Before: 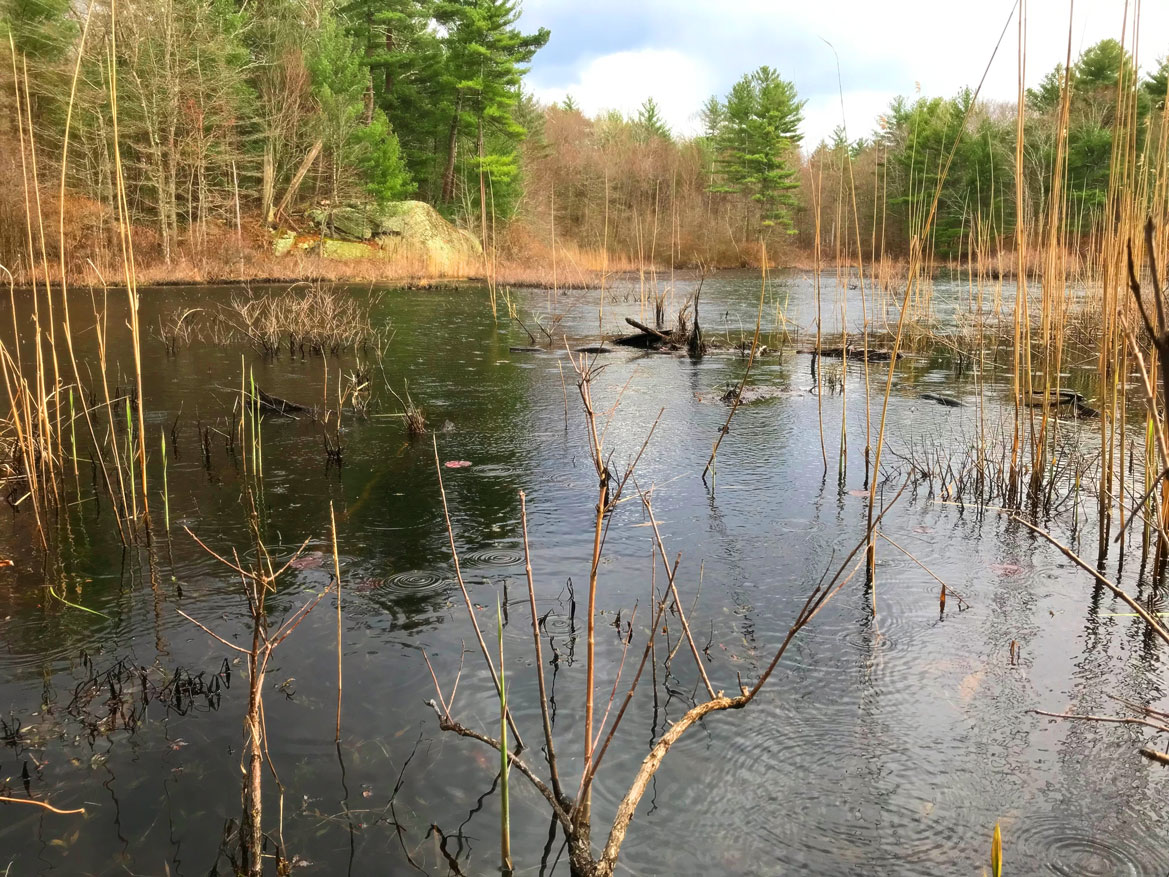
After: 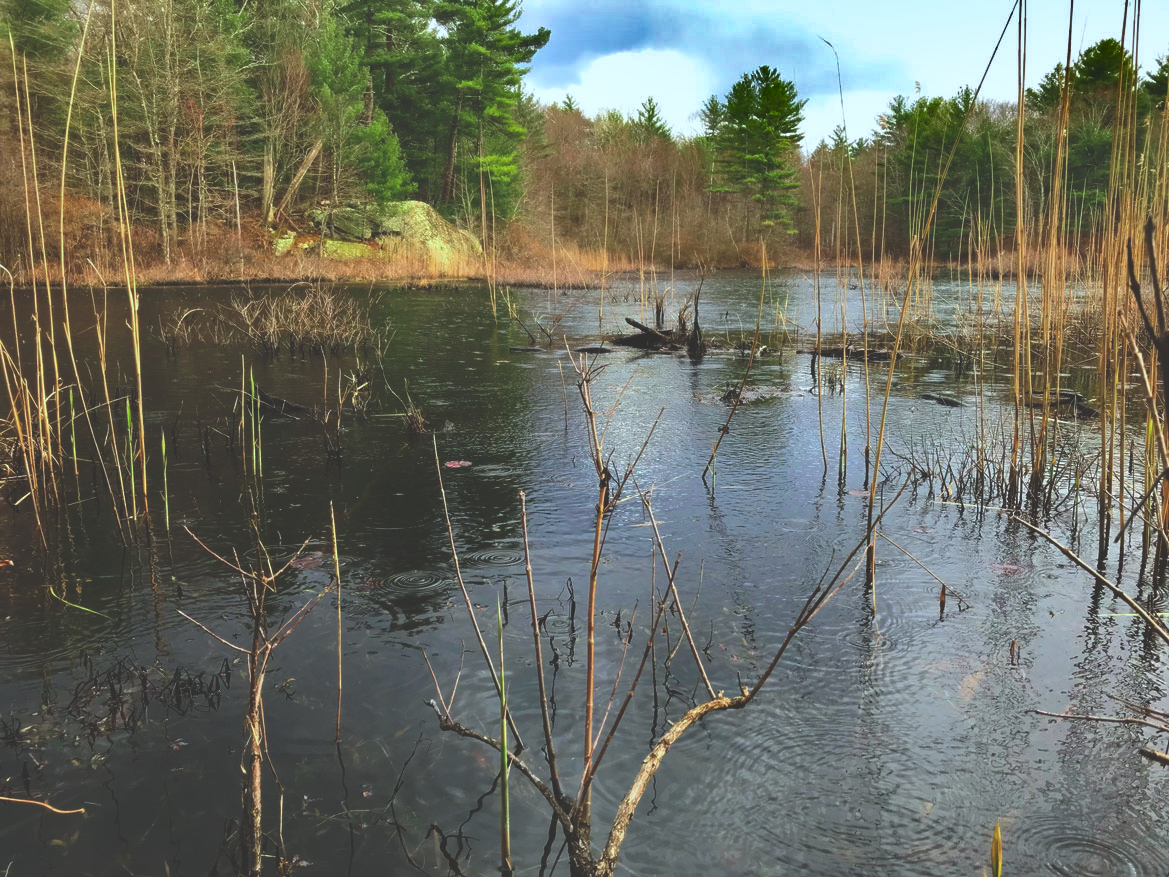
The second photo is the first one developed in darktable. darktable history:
shadows and highlights: shadows 20.91, highlights -82.73, soften with gaussian
rgb curve: curves: ch0 [(0, 0.186) (0.314, 0.284) (0.775, 0.708) (1, 1)], compensate middle gray true, preserve colors none
white balance: red 0.925, blue 1.046
